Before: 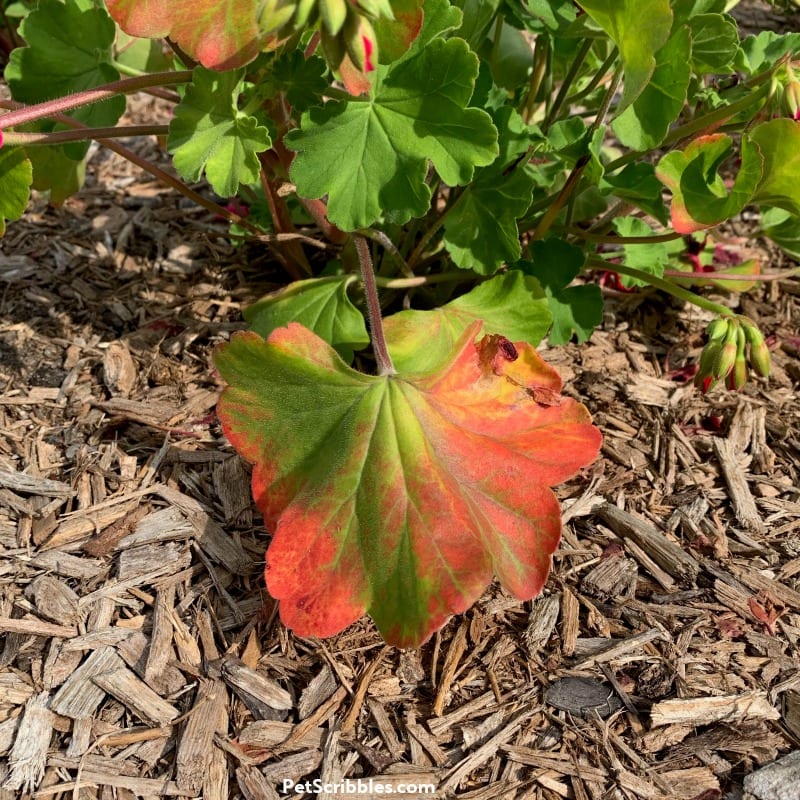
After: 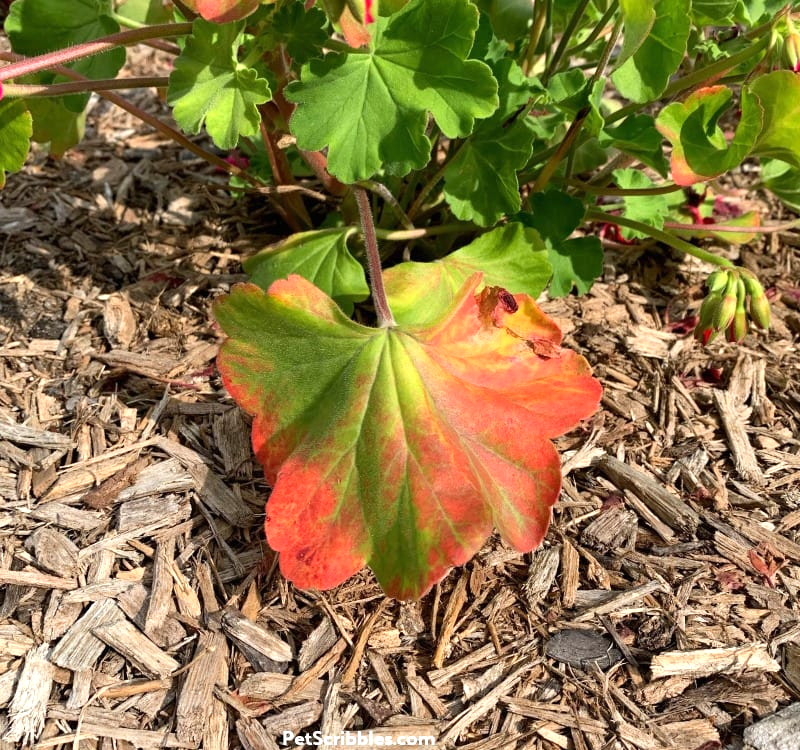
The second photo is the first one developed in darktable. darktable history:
exposure: black level correction 0, exposure 0.5 EV, compensate exposure bias true, compensate highlight preservation false
crop and rotate: top 6.25%
